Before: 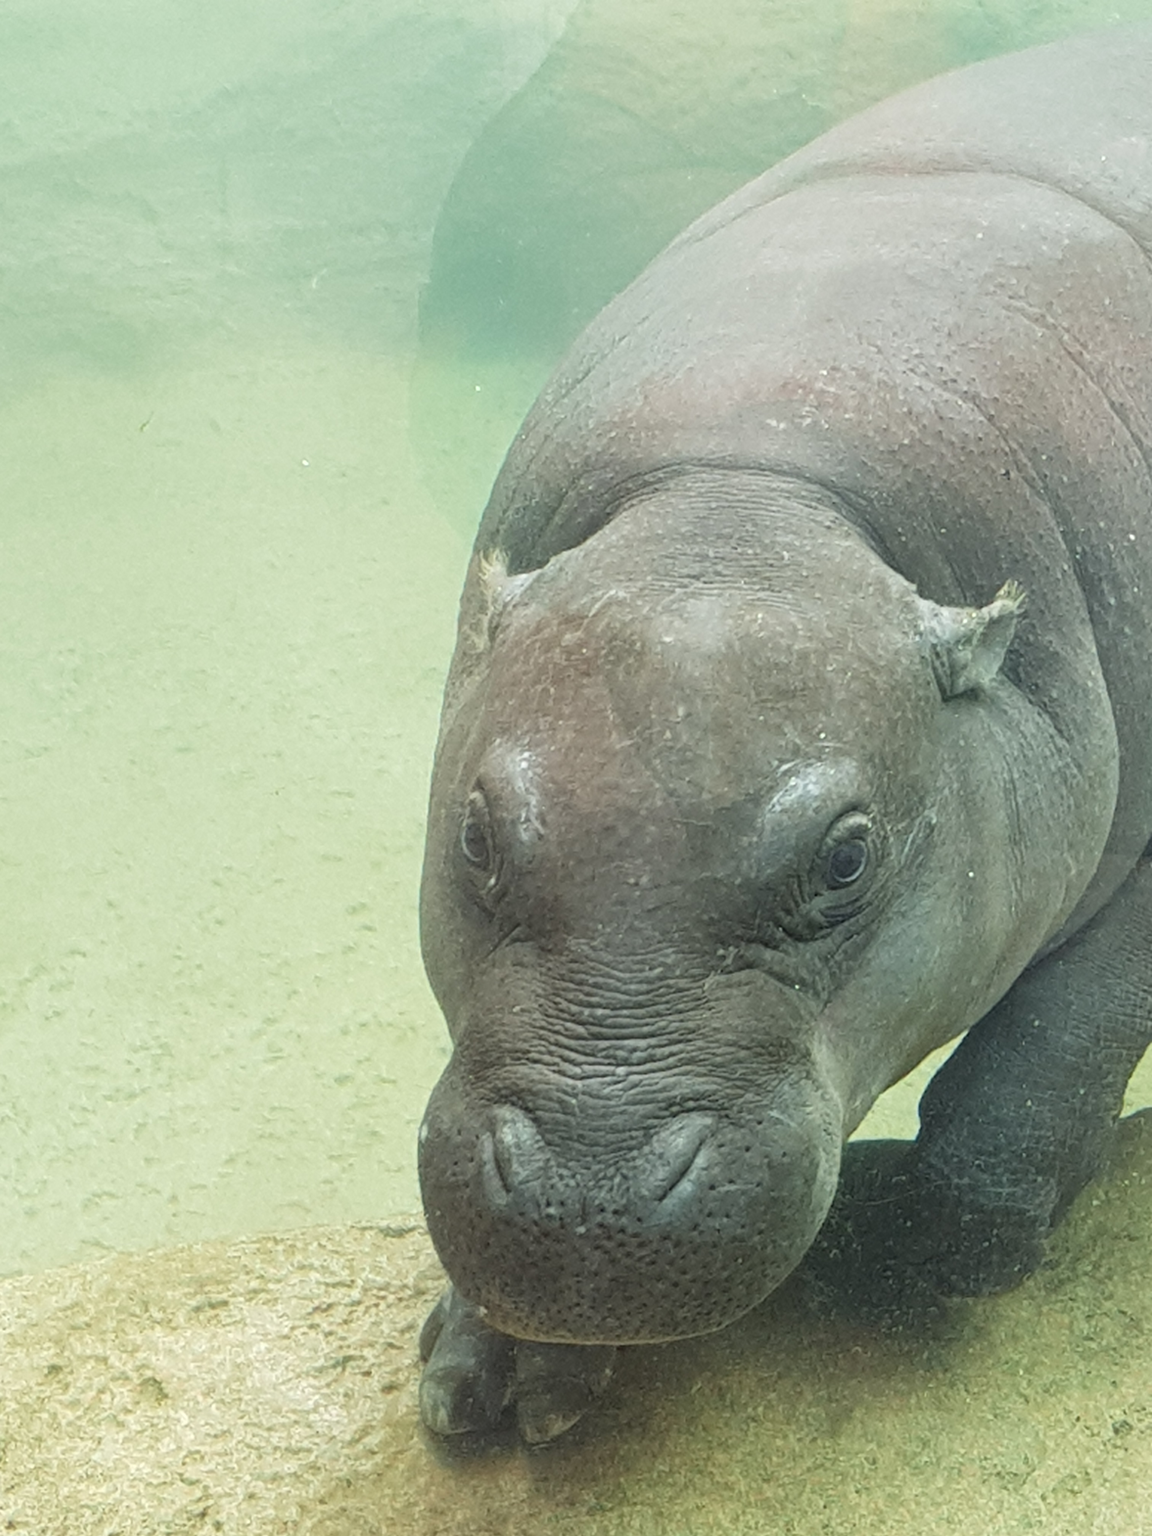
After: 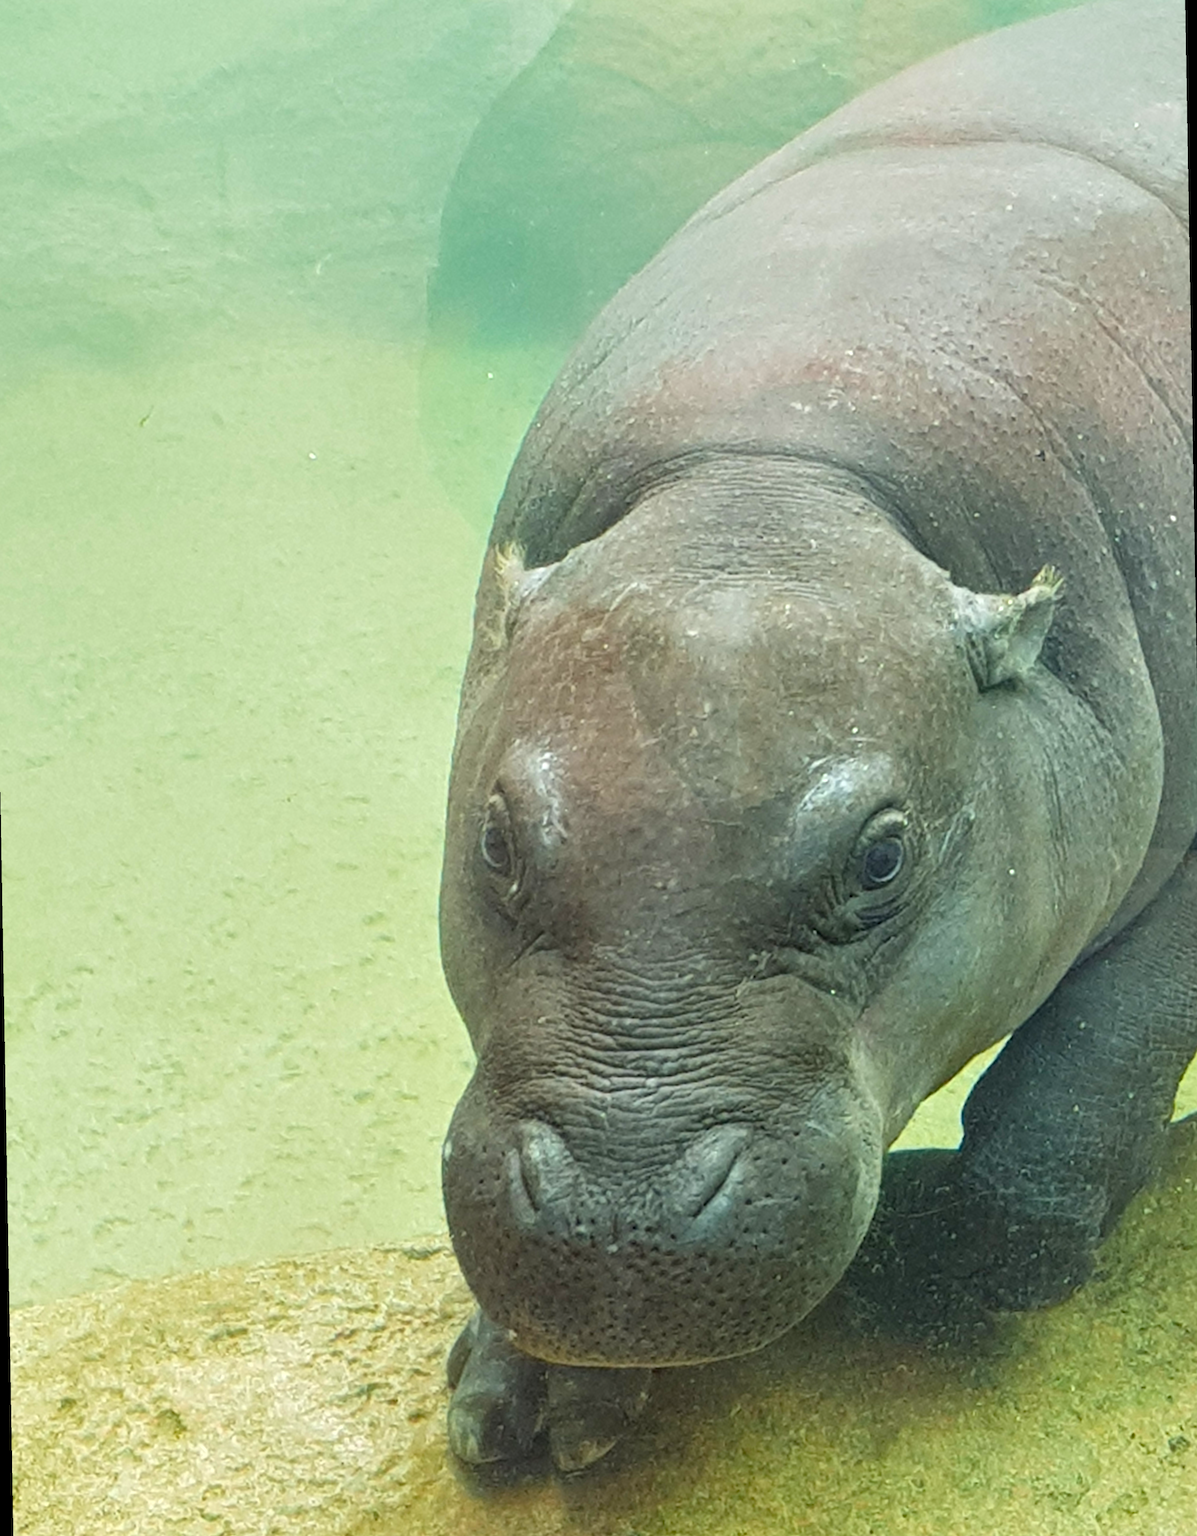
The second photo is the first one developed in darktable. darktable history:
tone equalizer: on, module defaults
contrast equalizer: octaves 7, y [[0.6 ×6], [0.55 ×6], [0 ×6], [0 ×6], [0 ×6]], mix 0.35
rotate and perspective: rotation -1°, crop left 0.011, crop right 0.989, crop top 0.025, crop bottom 0.975
color balance rgb: linear chroma grading › global chroma 15%, perceptual saturation grading › global saturation 30%
